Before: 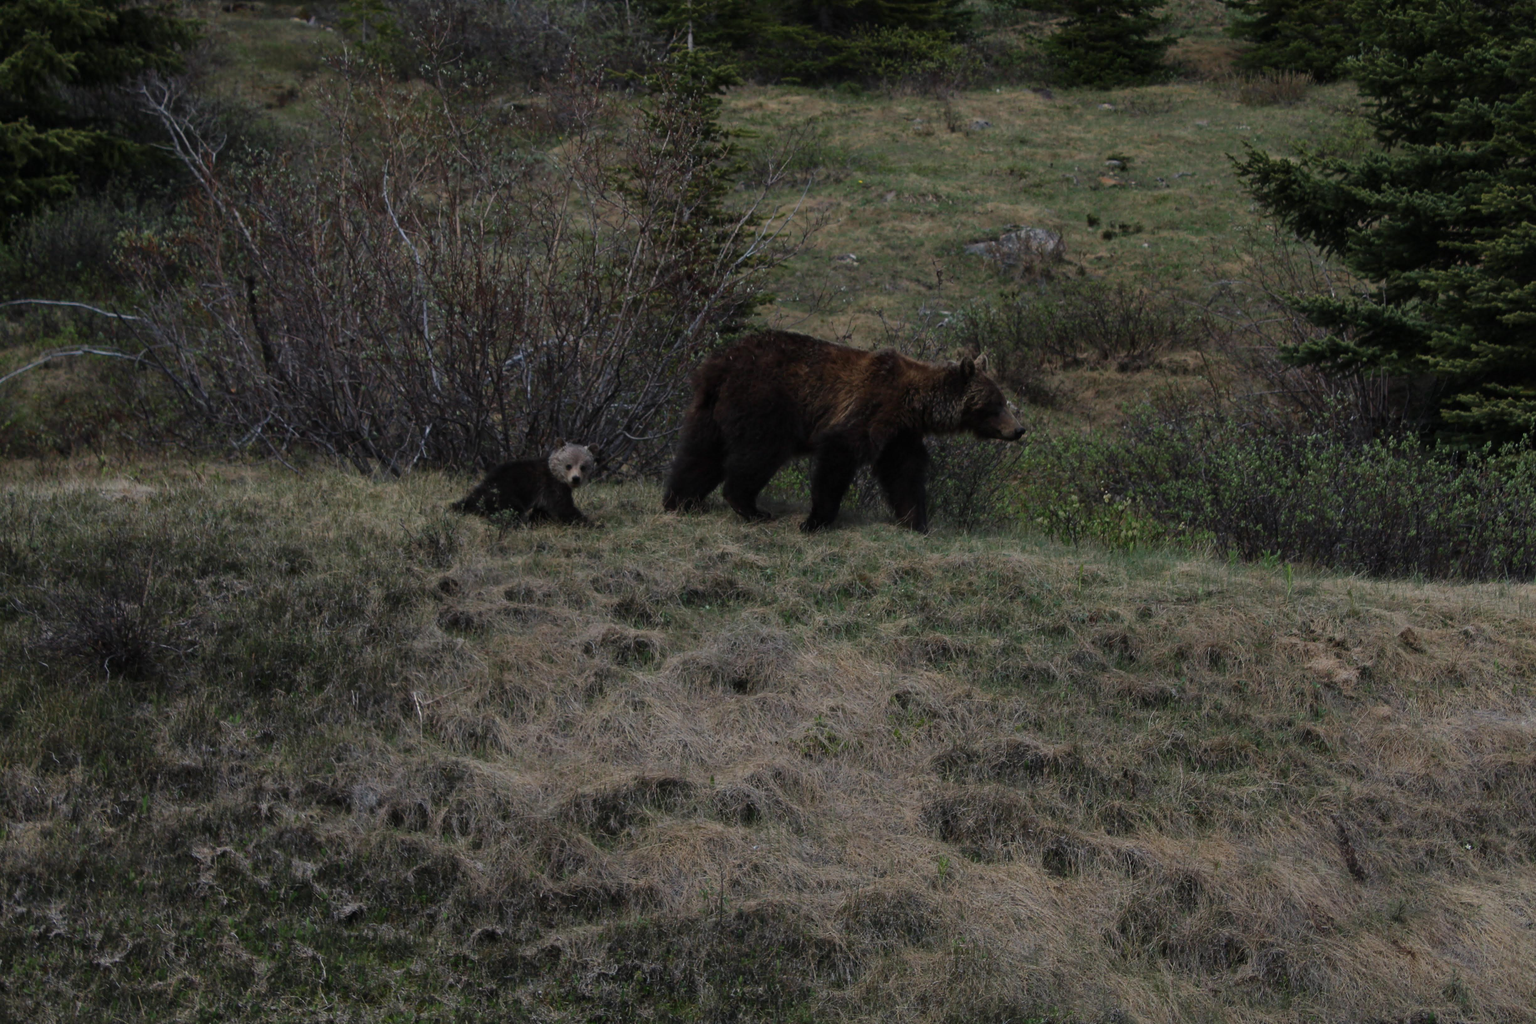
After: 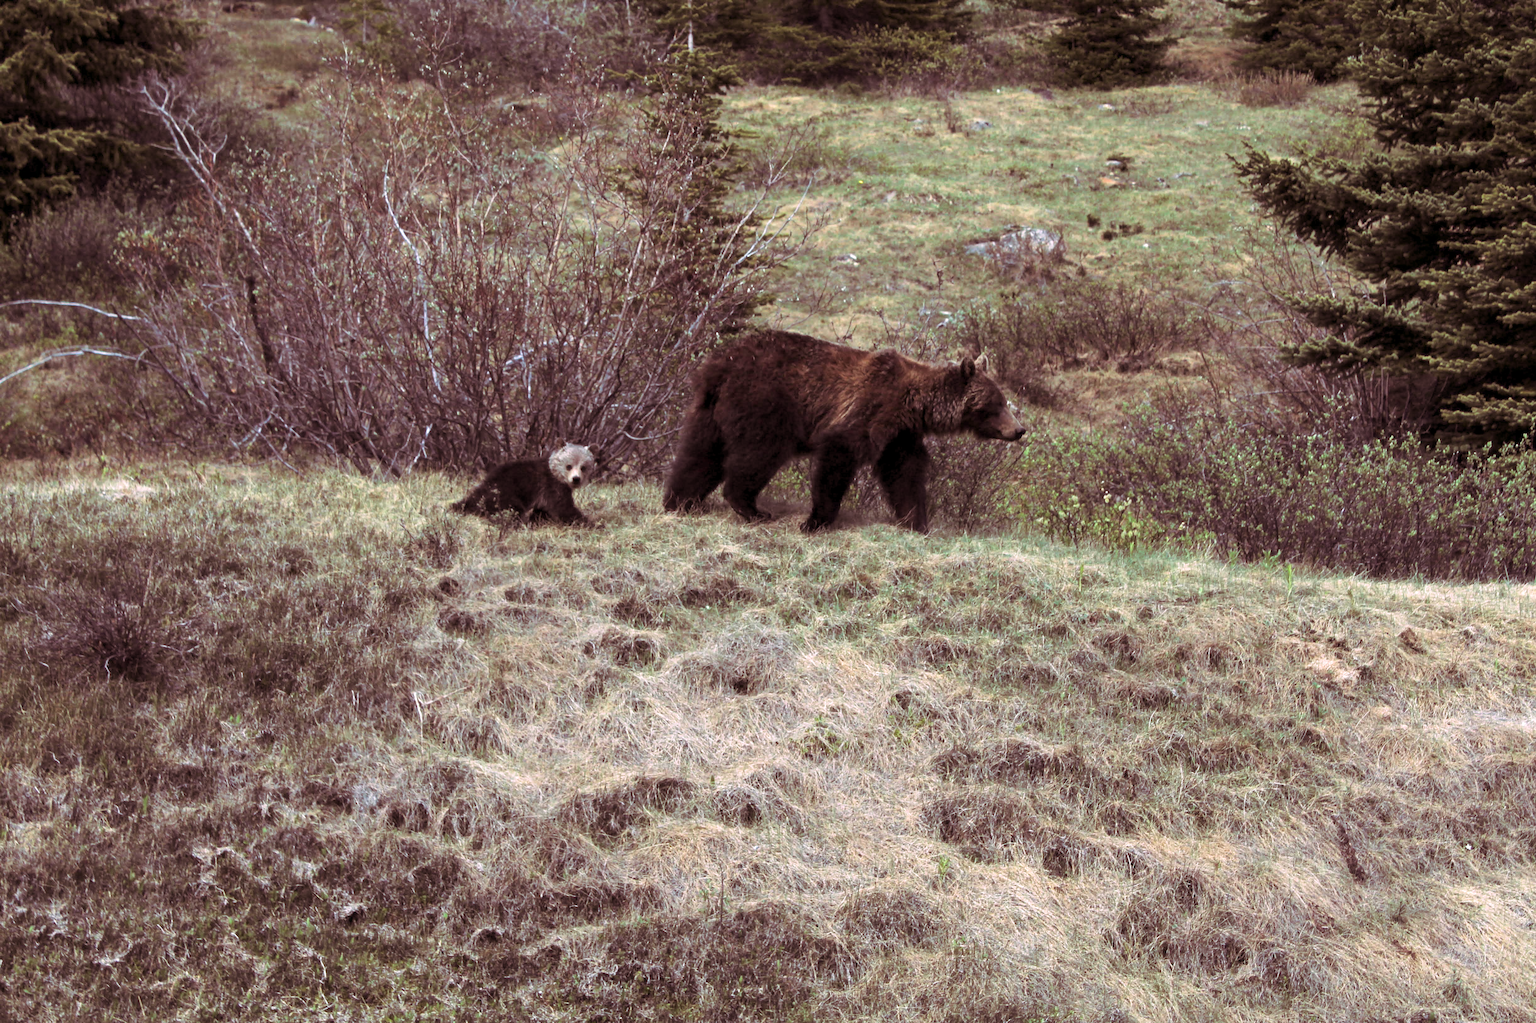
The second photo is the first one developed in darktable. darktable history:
exposure: black level correction 0.001, exposure 2 EV, compensate highlight preservation false
split-toning: highlights › hue 298.8°, highlights › saturation 0.73, compress 41.76%
